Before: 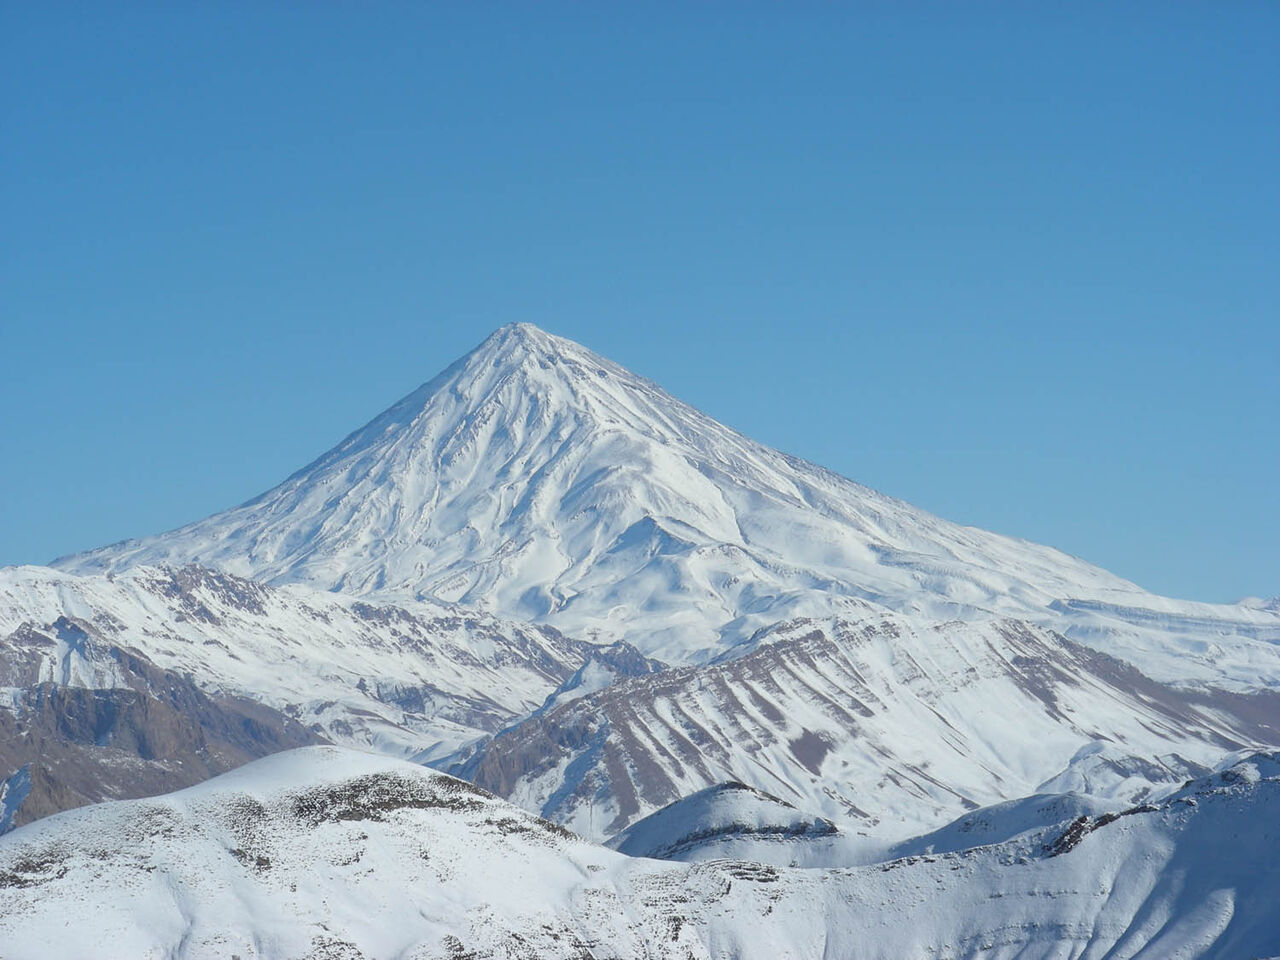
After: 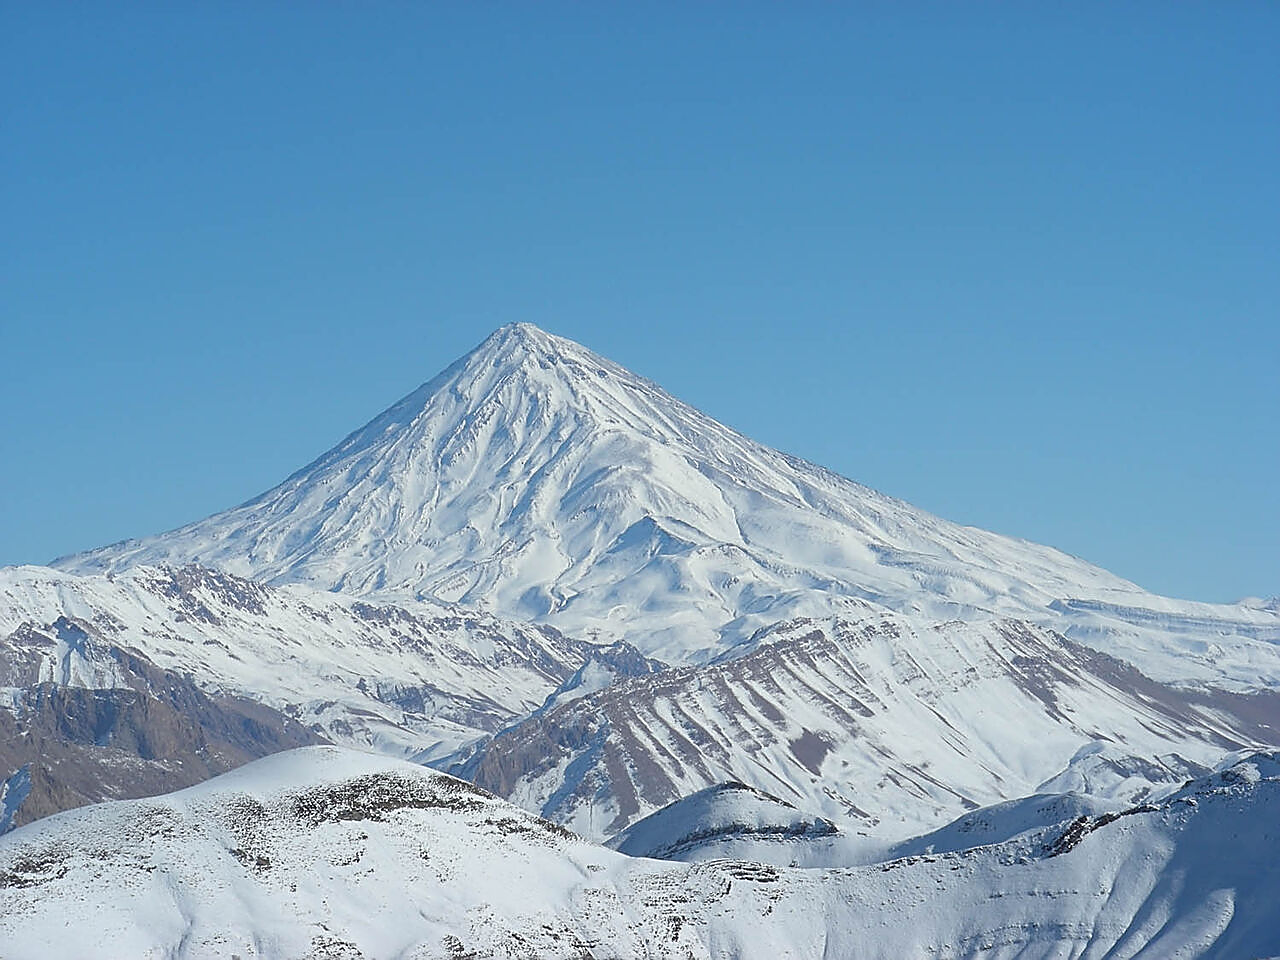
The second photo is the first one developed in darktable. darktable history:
sharpen: radius 1.415, amount 1.242, threshold 0.657
